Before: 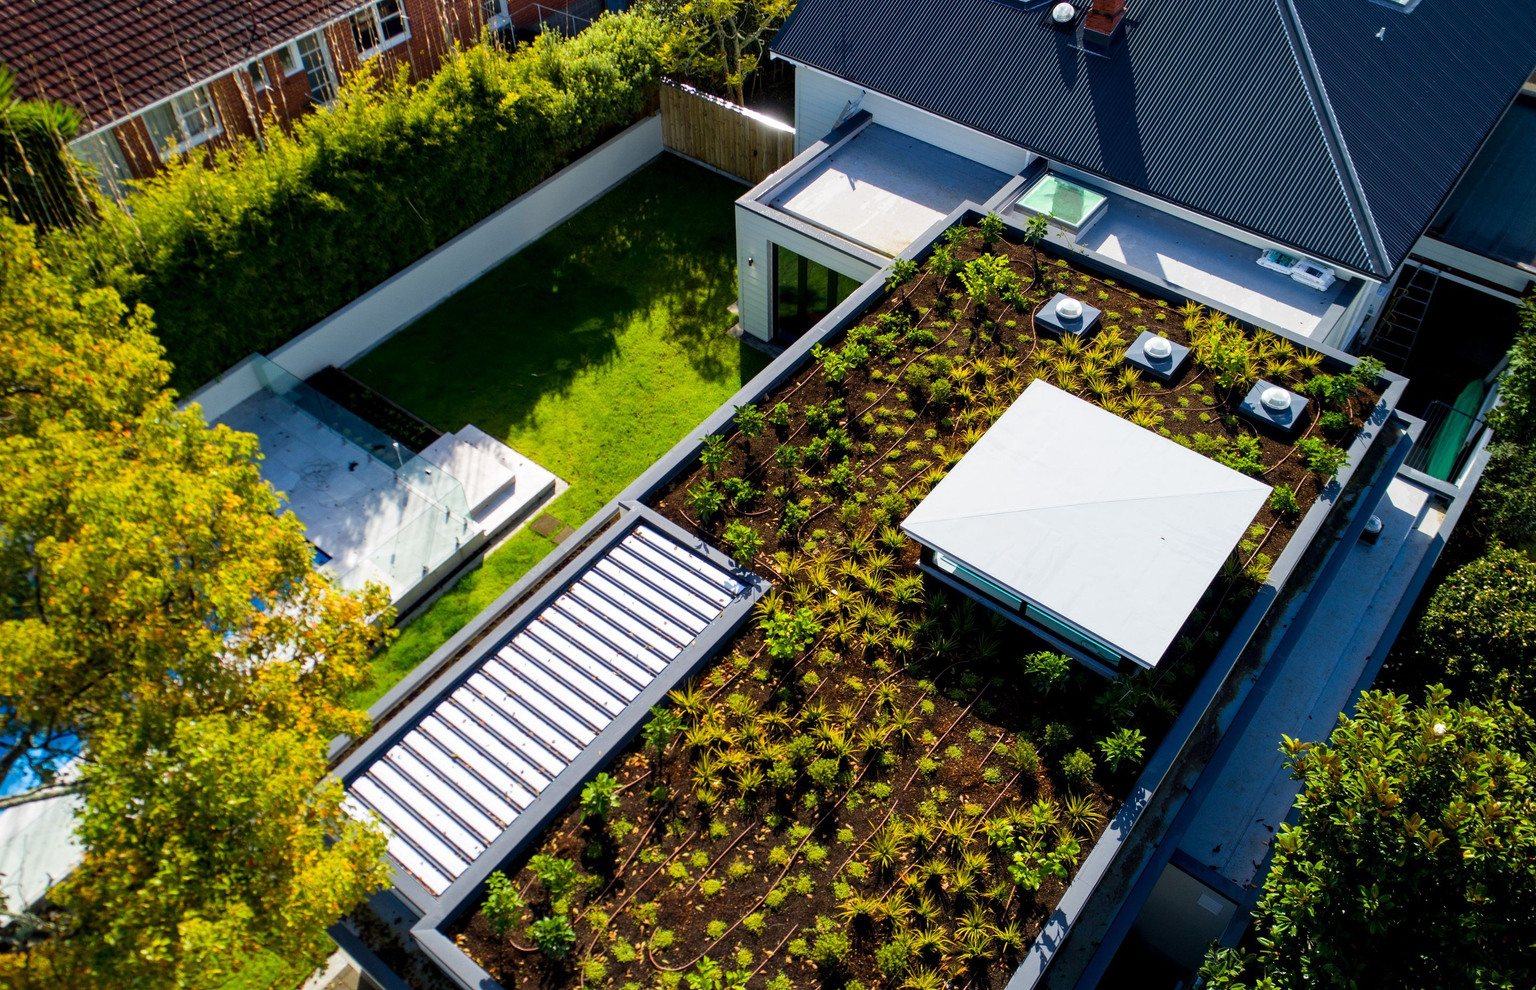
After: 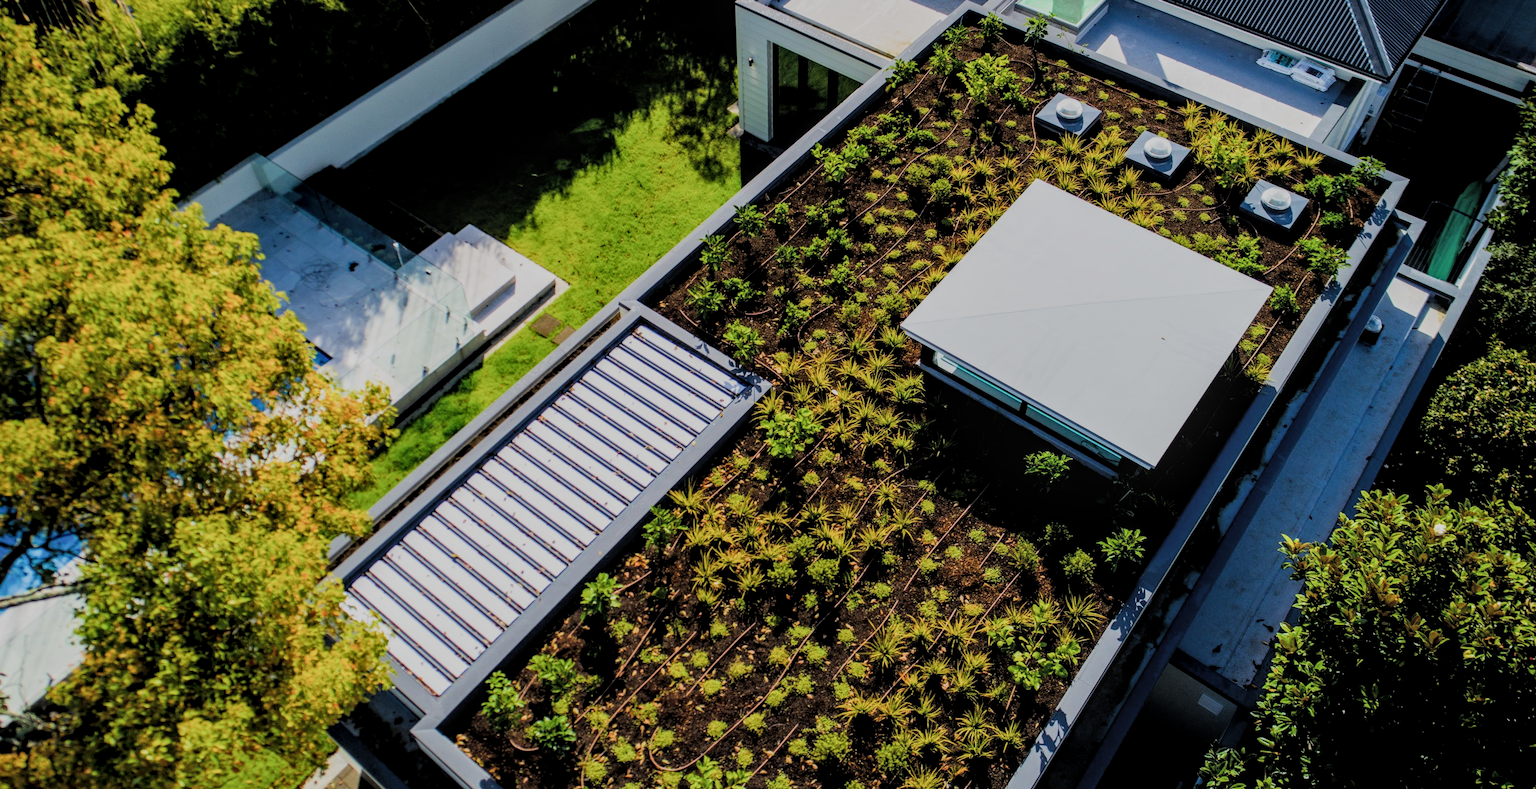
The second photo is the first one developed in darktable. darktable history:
crop and rotate: top 20.224%
local contrast: detail 130%
filmic rgb: black relative exposure -6.1 EV, white relative exposure 6.94 EV, hardness 2.24, color science v4 (2020)
